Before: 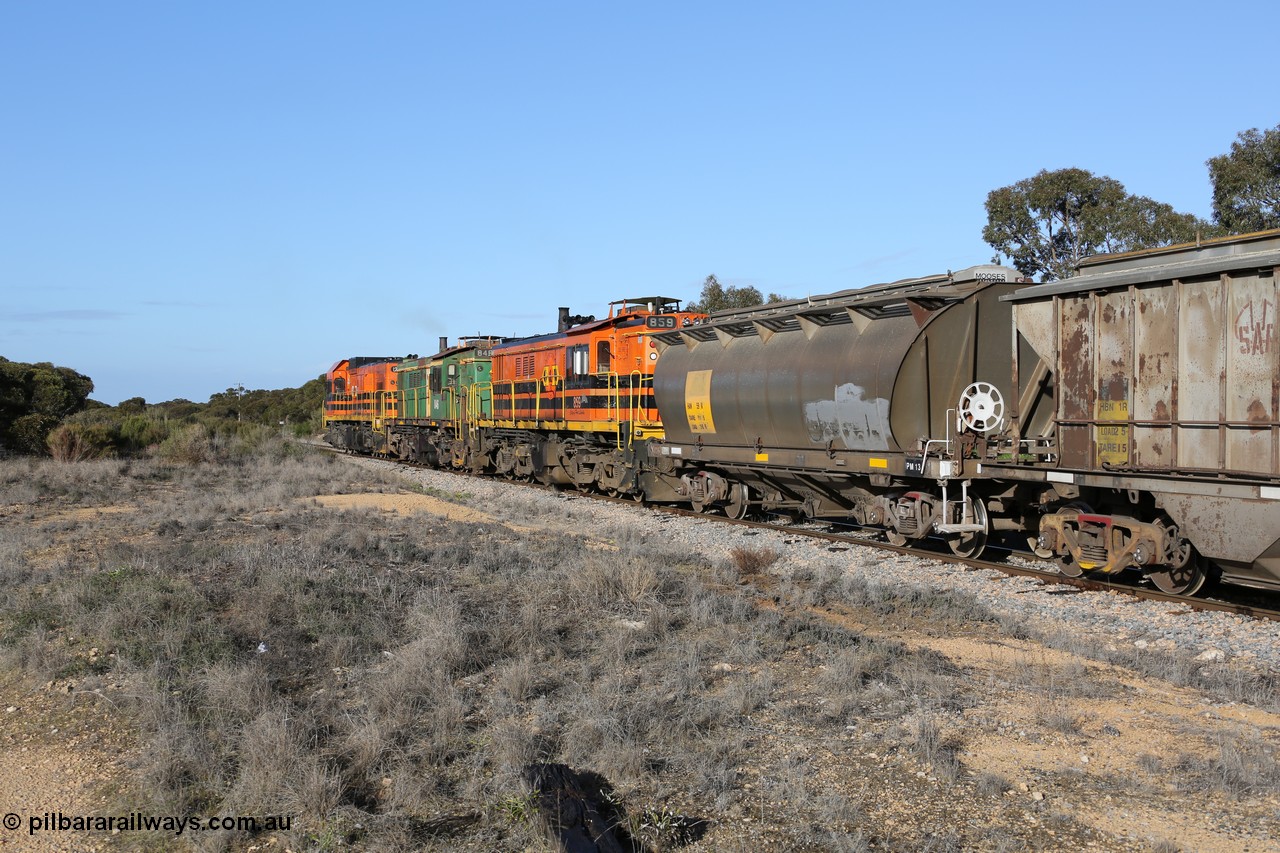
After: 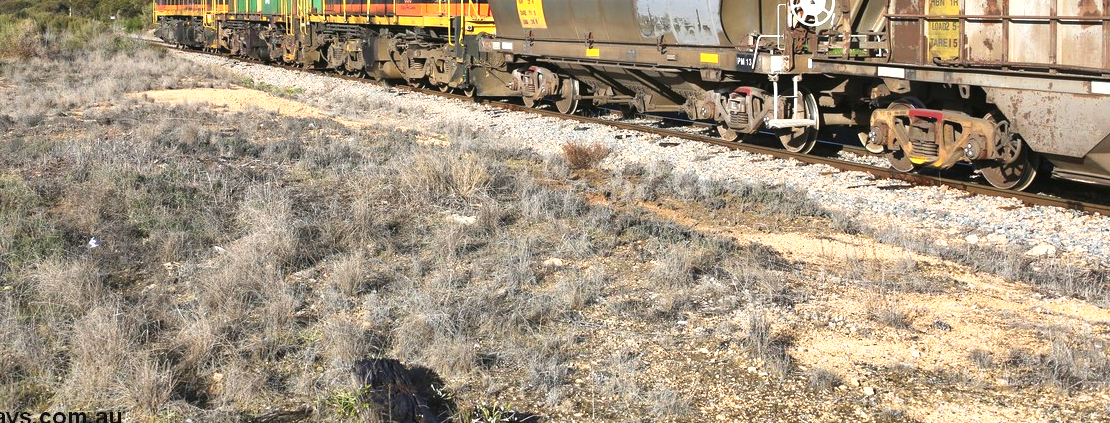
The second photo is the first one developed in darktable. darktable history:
exposure: black level correction -0.002, exposure 1.113 EV, compensate highlight preservation false
shadows and highlights: low approximation 0.01, soften with gaussian
crop and rotate: left 13.236%, top 47.544%, bottom 2.76%
velvia: on, module defaults
